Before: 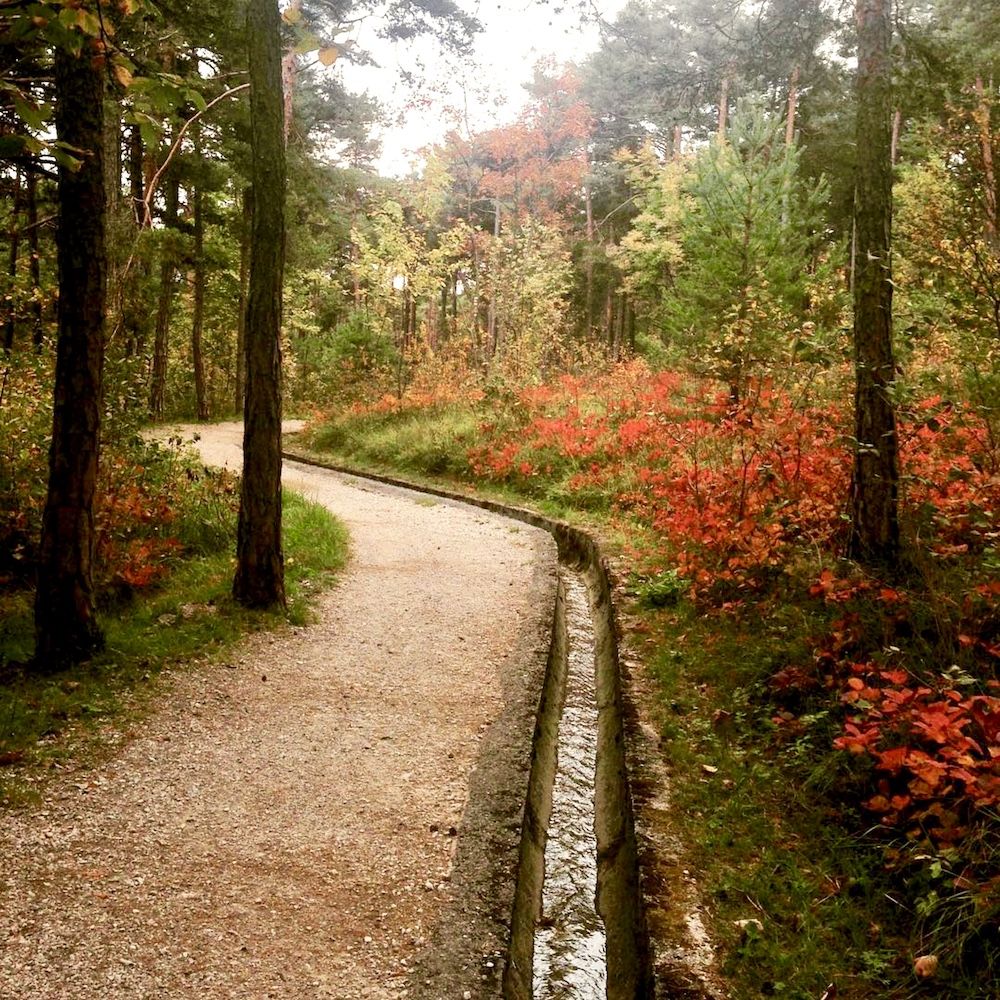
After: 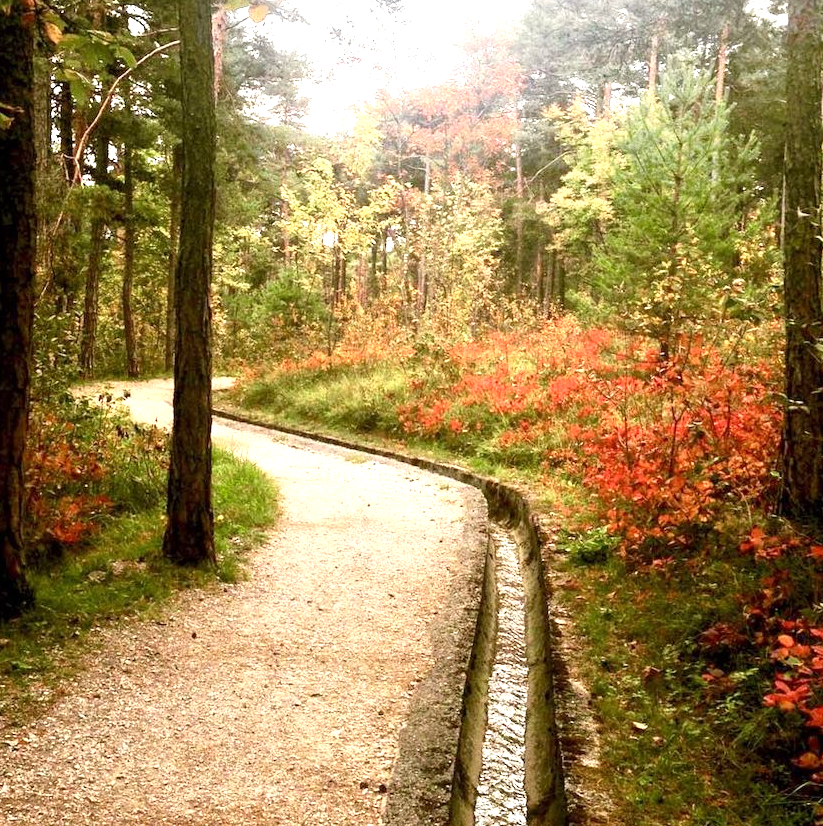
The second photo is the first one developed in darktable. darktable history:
crop and rotate: left 7.069%, top 4.37%, right 10.601%, bottom 13.008%
exposure: exposure 0.731 EV, compensate highlight preservation false
